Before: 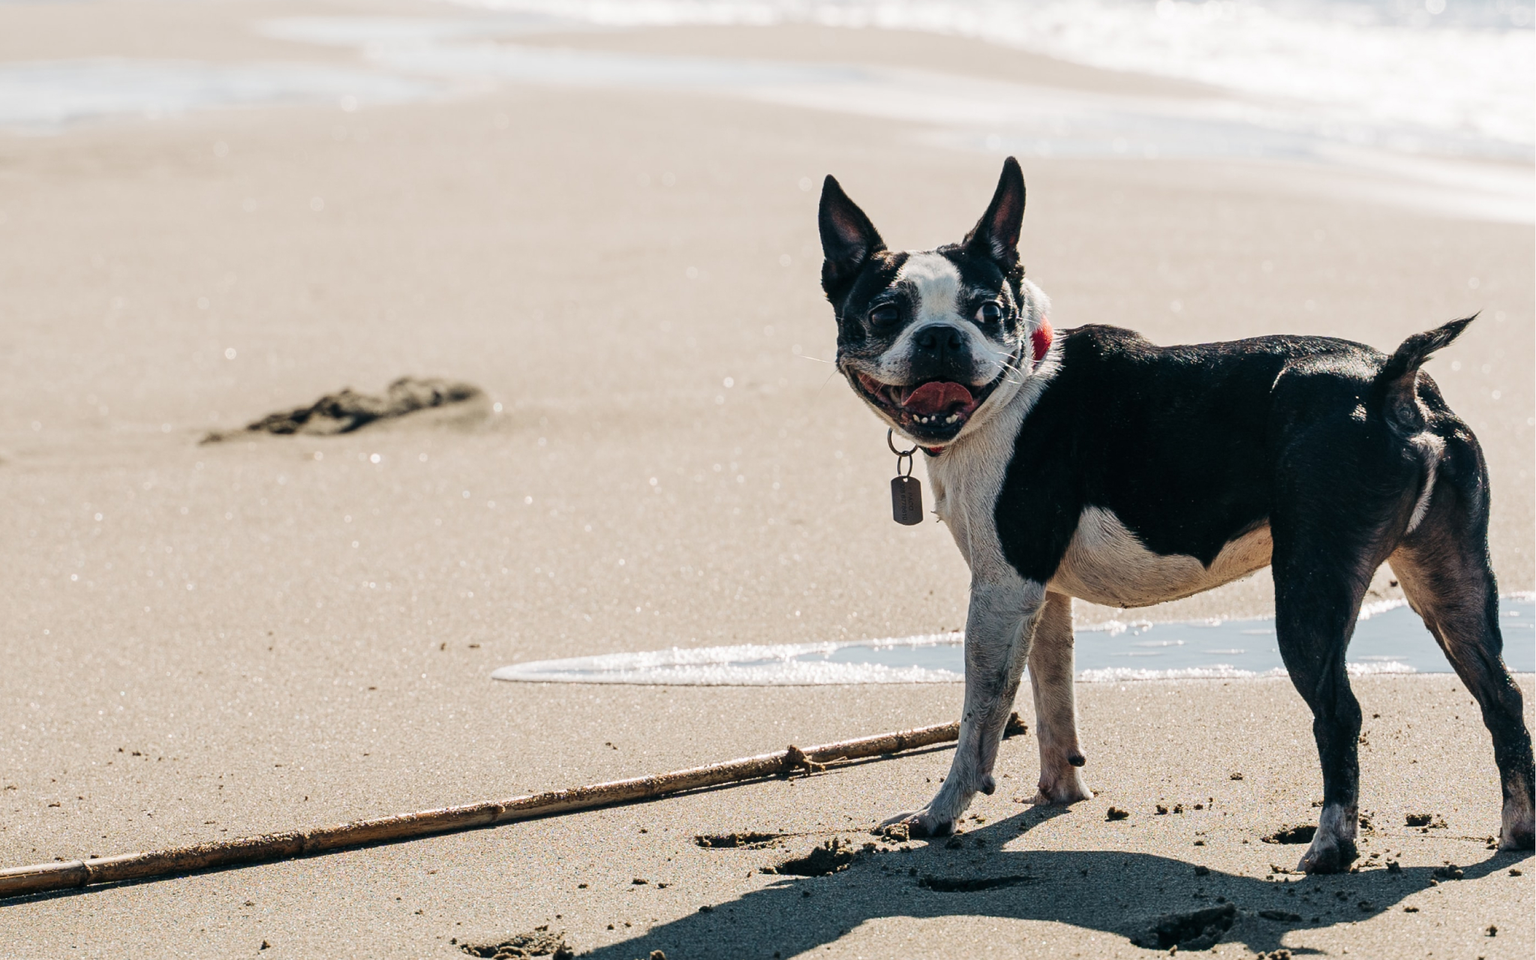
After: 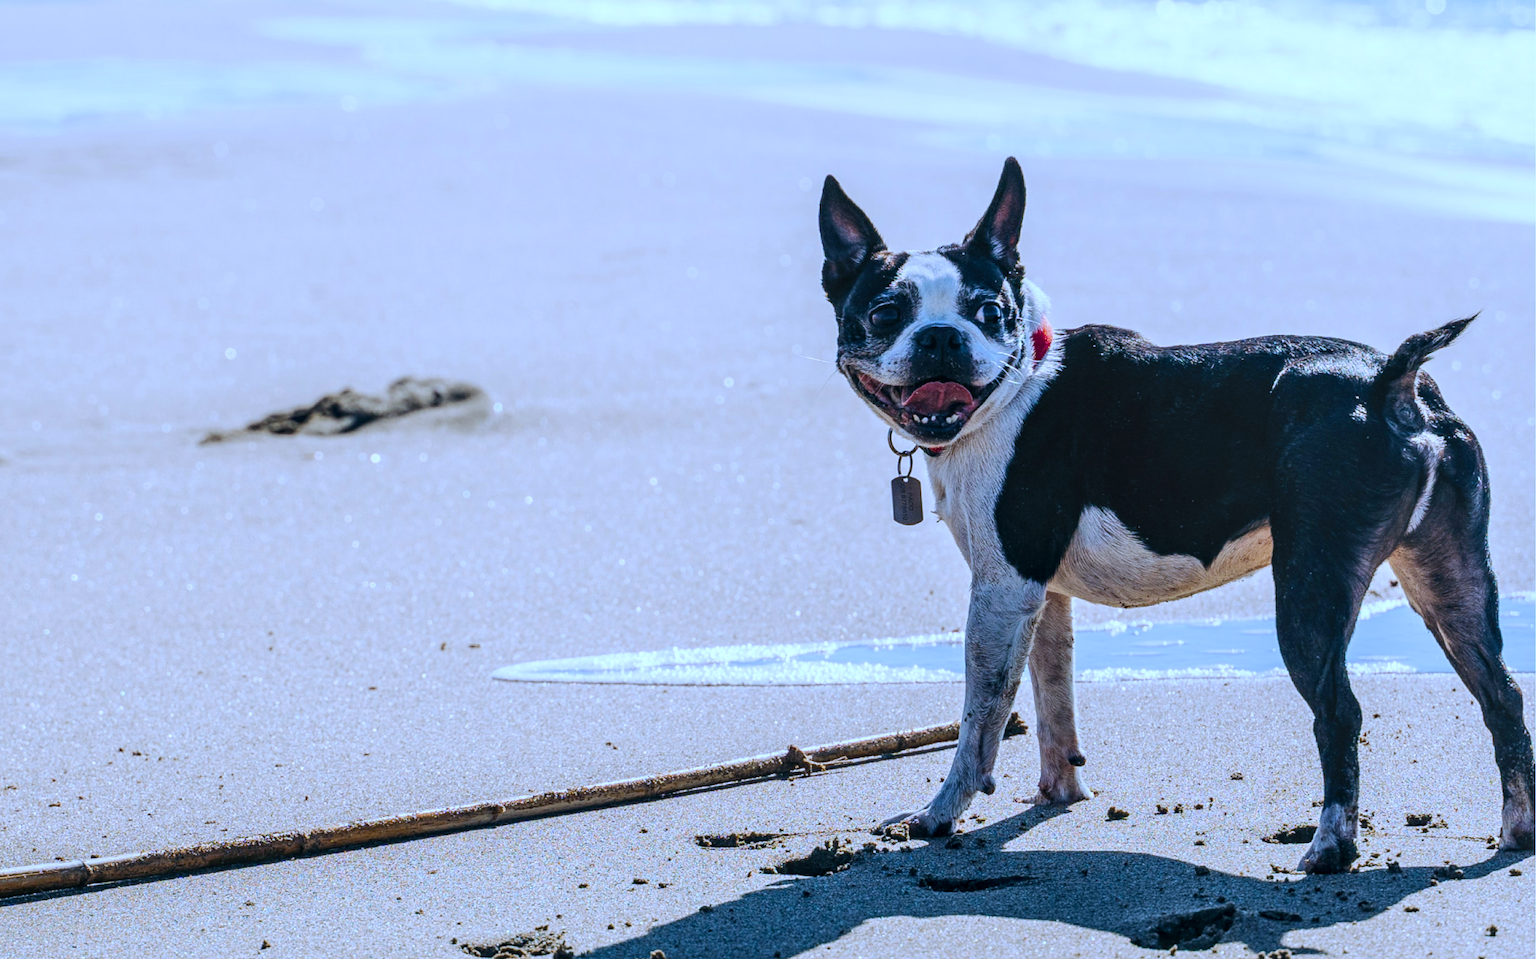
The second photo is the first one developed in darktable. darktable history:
white balance: red 0.871, blue 1.249
color balance rgb: perceptual saturation grading › global saturation 25%, perceptual brilliance grading › mid-tones 10%, perceptual brilliance grading › shadows 15%, global vibrance 20%
local contrast: on, module defaults
